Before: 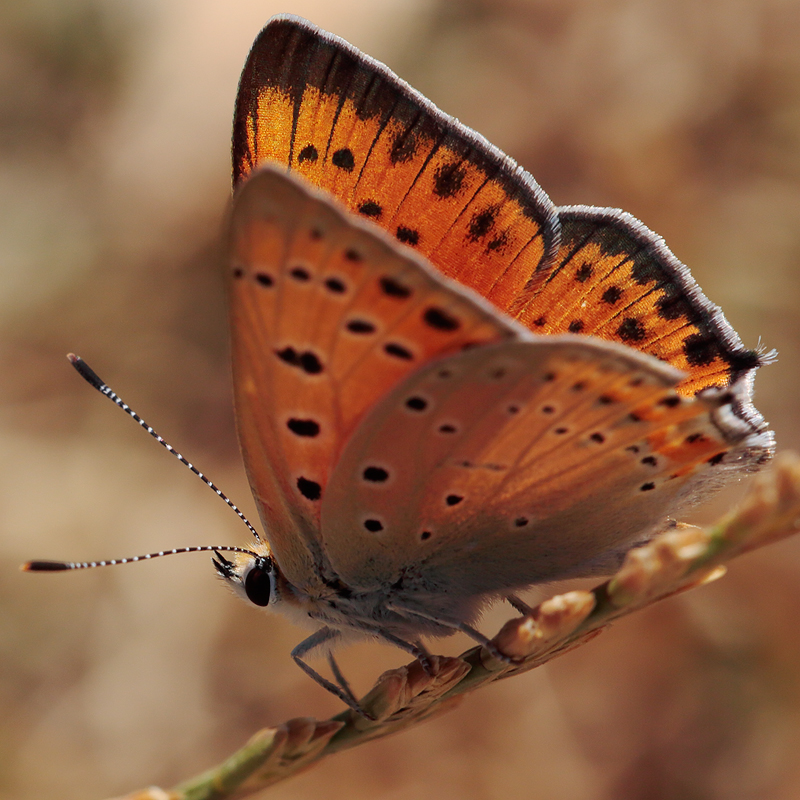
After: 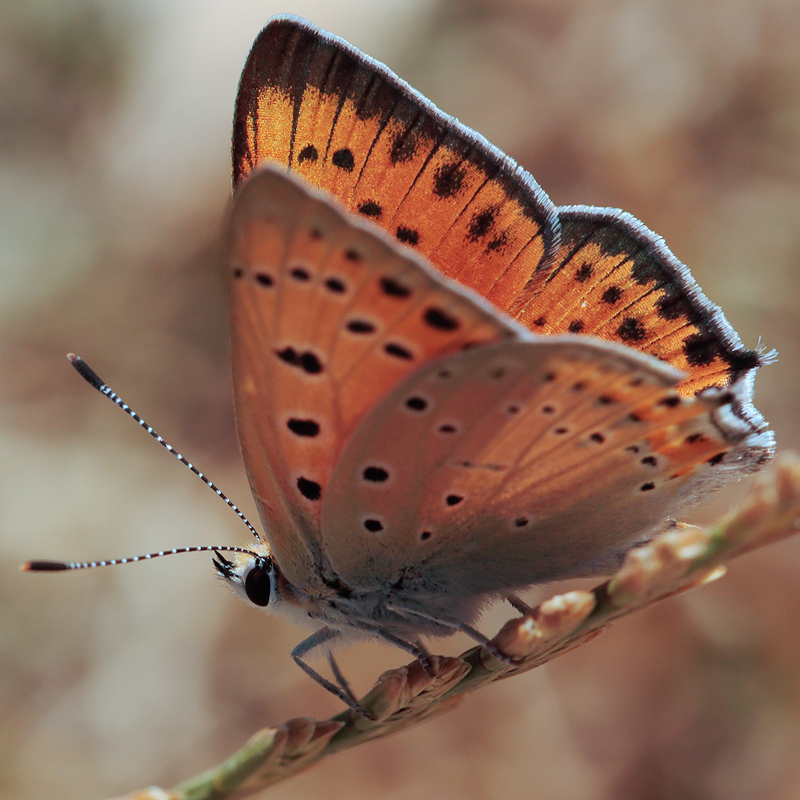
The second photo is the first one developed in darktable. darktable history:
contrast brightness saturation: contrast 0.05, brightness 0.06, saturation 0.01
color correction: highlights a* -10.69, highlights b* -19.19
